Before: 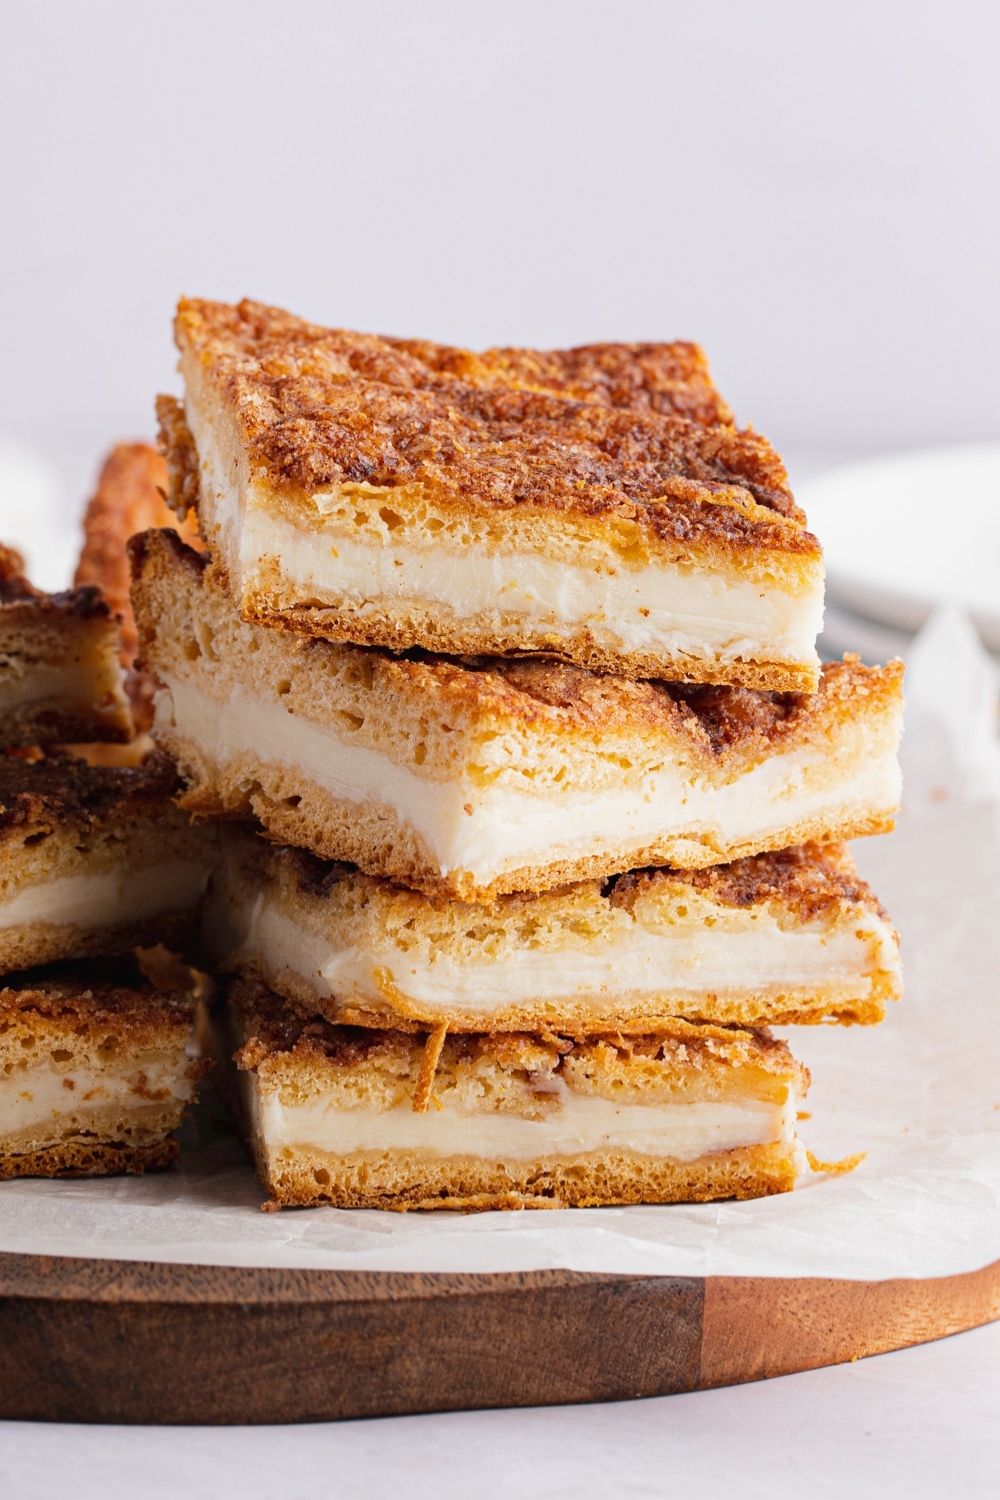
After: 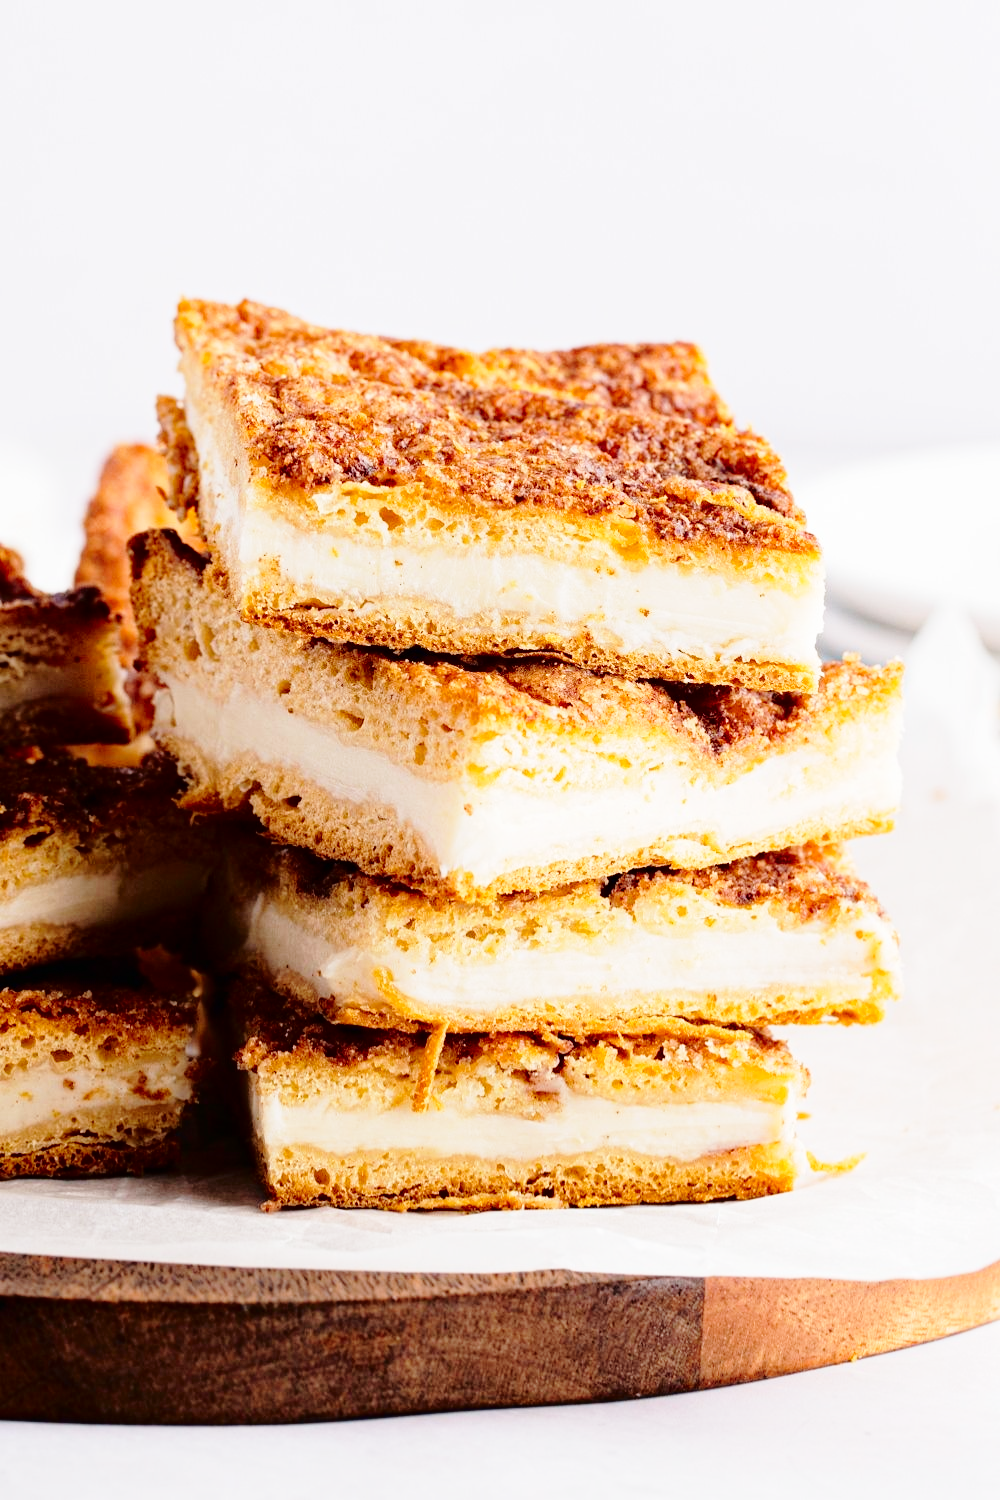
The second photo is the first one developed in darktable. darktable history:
fill light: exposure -2 EV, width 8.6
base curve: curves: ch0 [(0, 0) (0.028, 0.03) (0.121, 0.232) (0.46, 0.748) (0.859, 0.968) (1, 1)], preserve colors none
